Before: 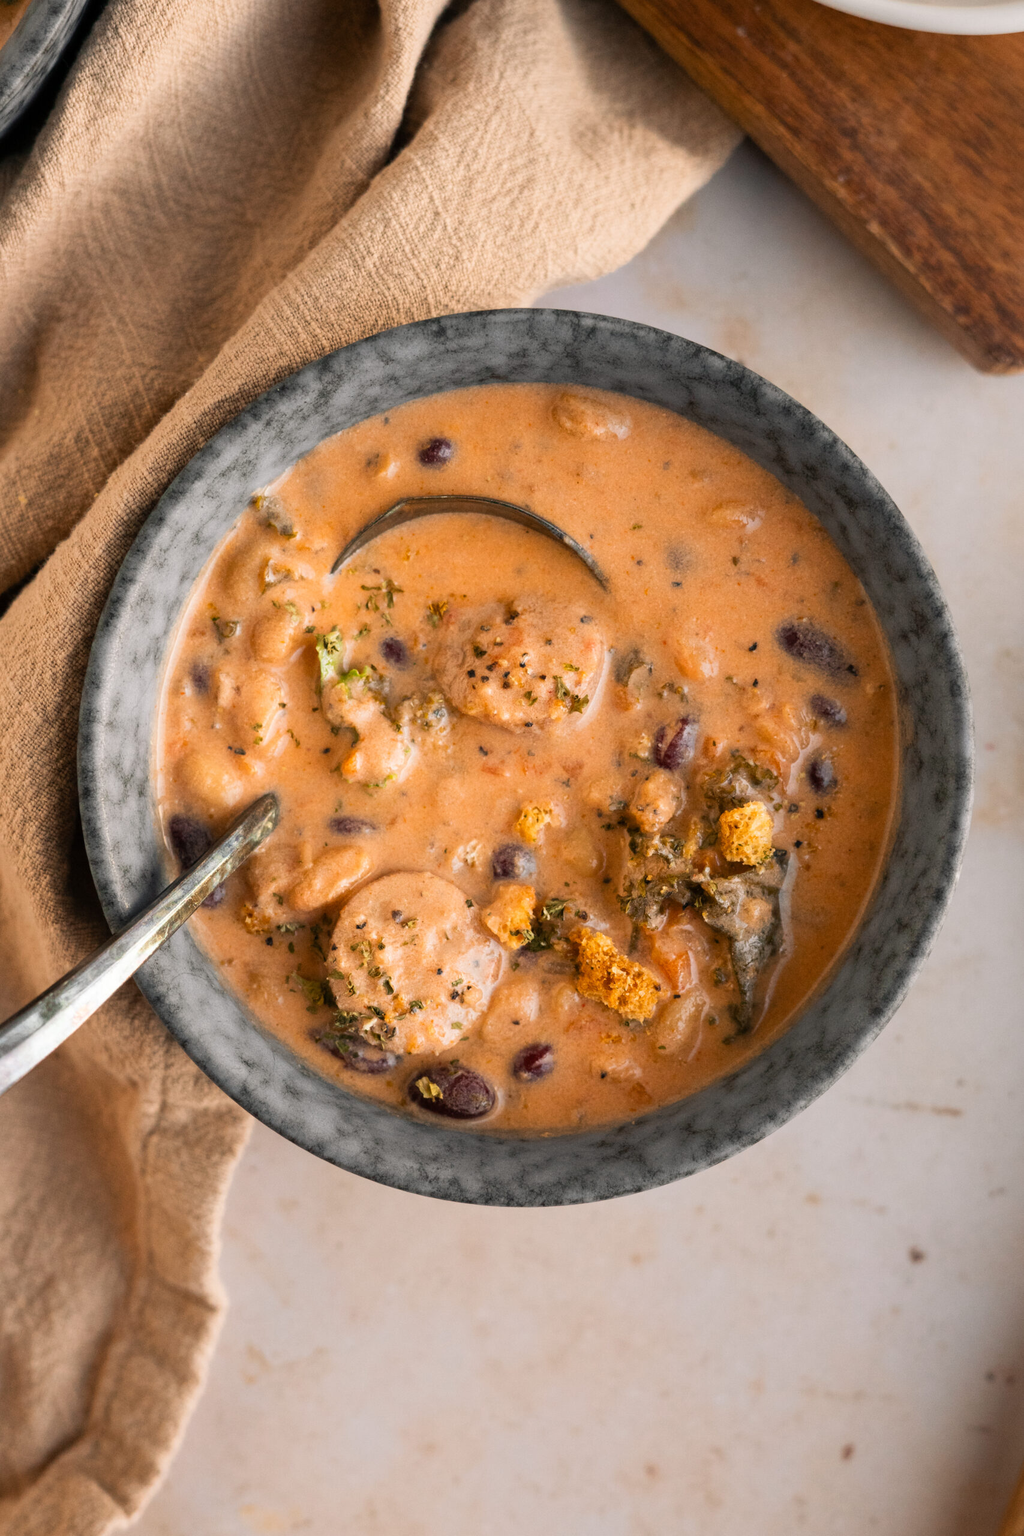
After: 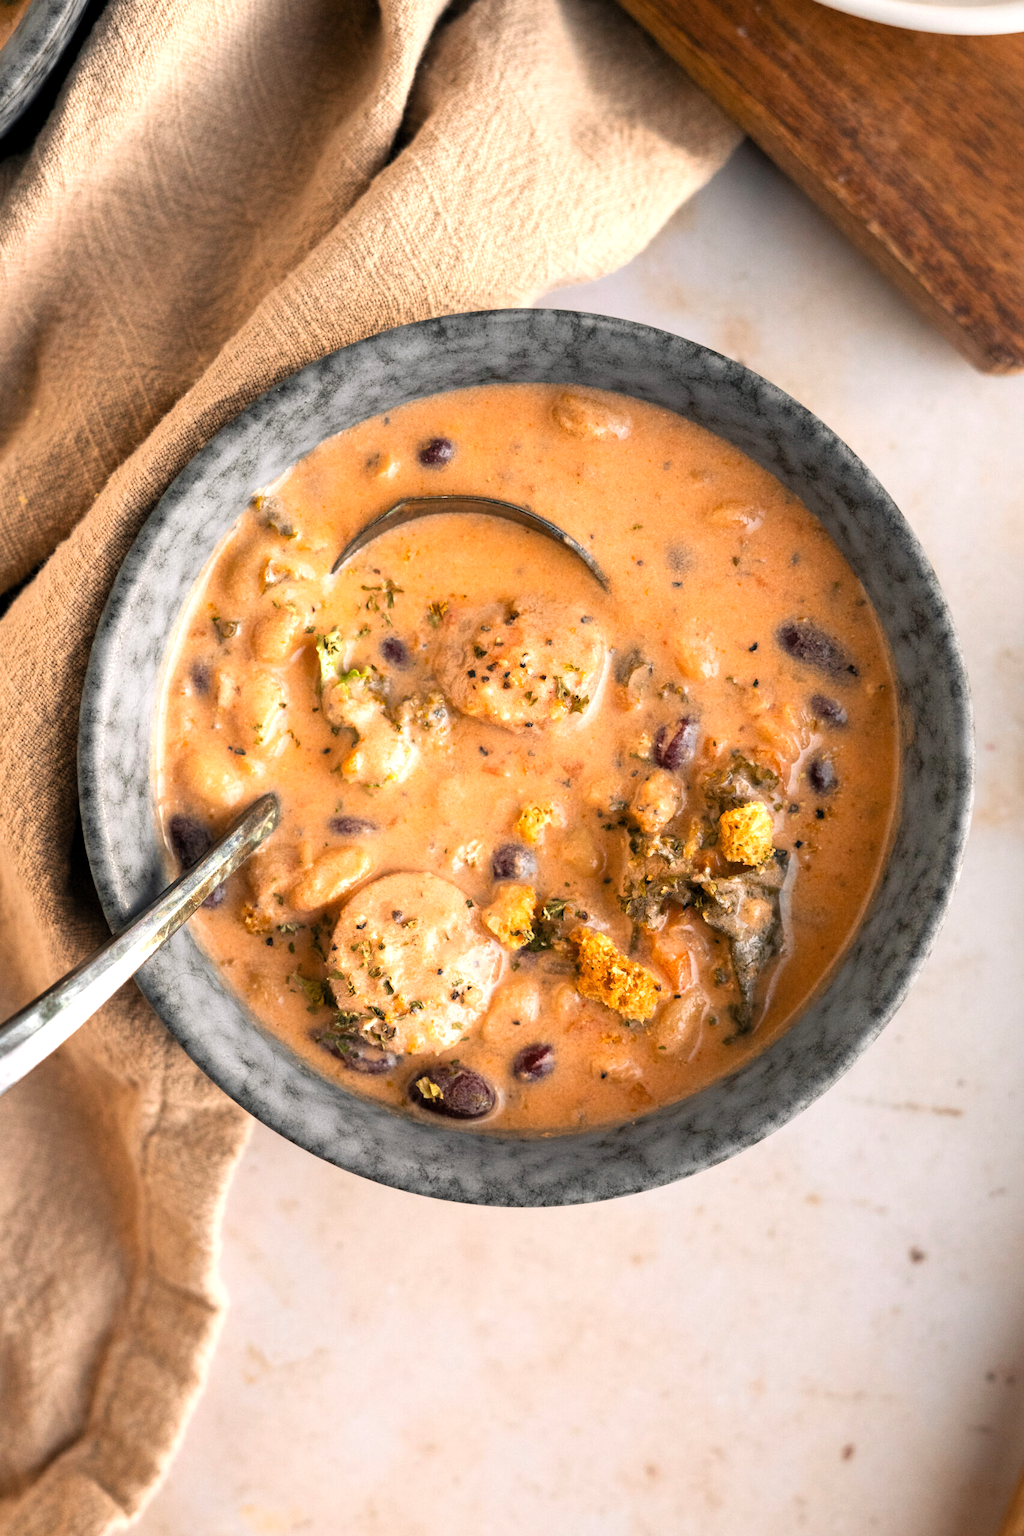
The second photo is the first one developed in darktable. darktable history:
levels: levels [0.026, 0.507, 0.987]
exposure: exposure 0.556 EV, compensate highlight preservation false
